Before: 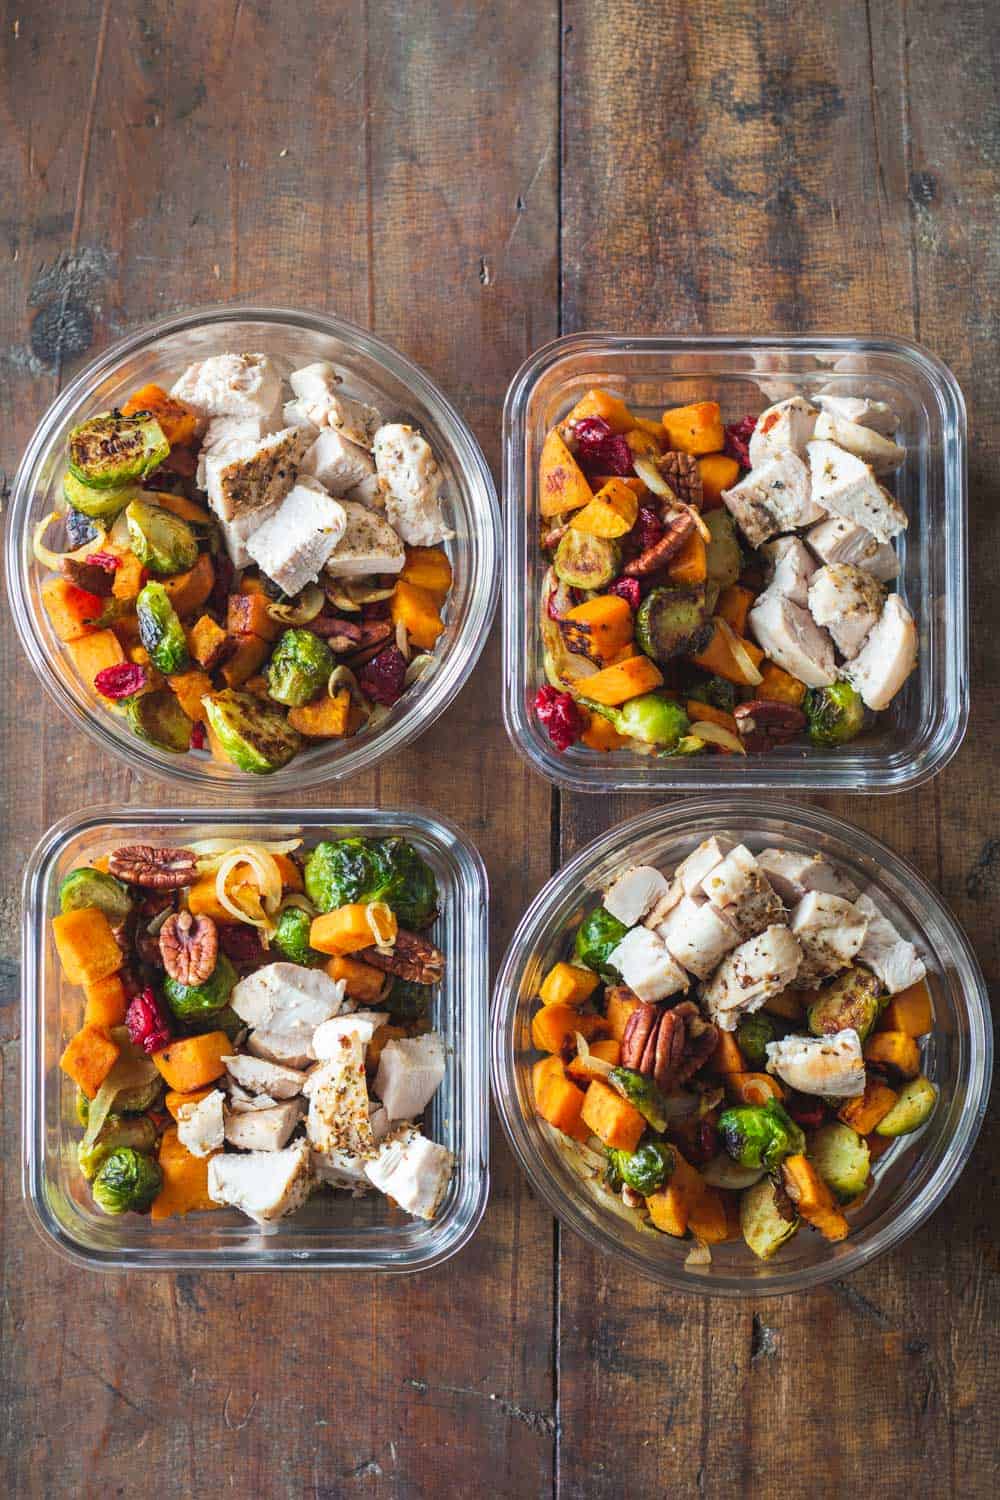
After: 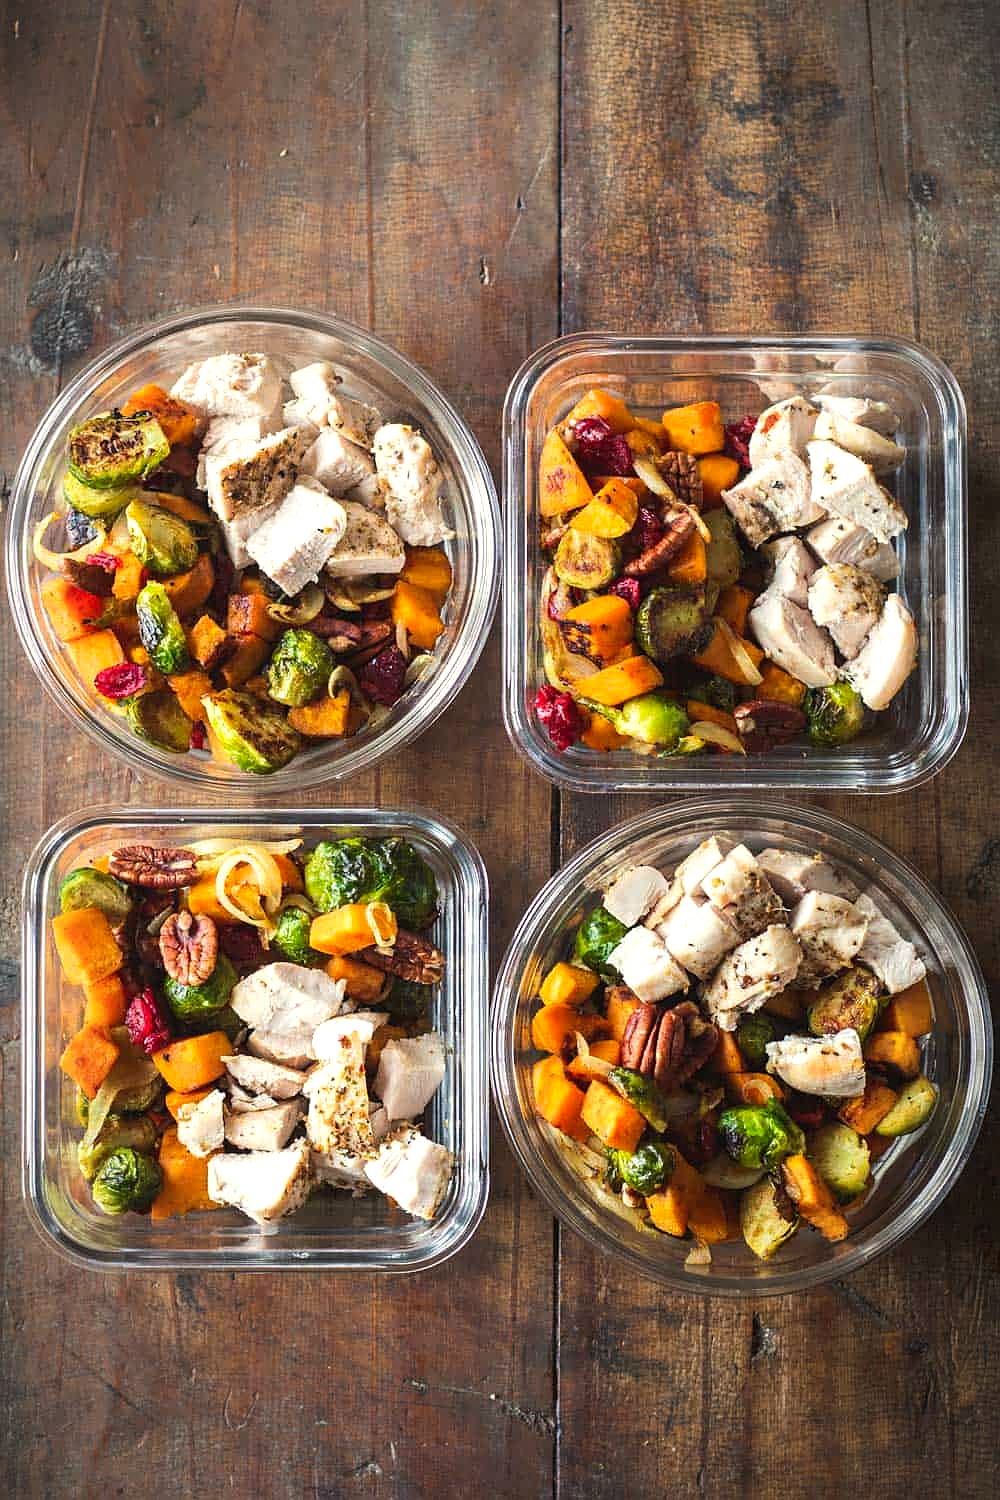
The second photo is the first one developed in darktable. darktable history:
color calibration: x 0.33, y 0.345, temperature 5605.39 K
vignetting: fall-off radius 60.3%, brightness -0.434, saturation -0.195, automatic ratio true
sharpen: radius 0.983, amount 0.604
tone equalizer: -8 EV -0.388 EV, -7 EV -0.405 EV, -6 EV -0.299 EV, -5 EV -0.258 EV, -3 EV 0.24 EV, -2 EV 0.331 EV, -1 EV 0.374 EV, +0 EV 0.387 EV, edges refinement/feathering 500, mask exposure compensation -1.57 EV, preserve details guided filter
